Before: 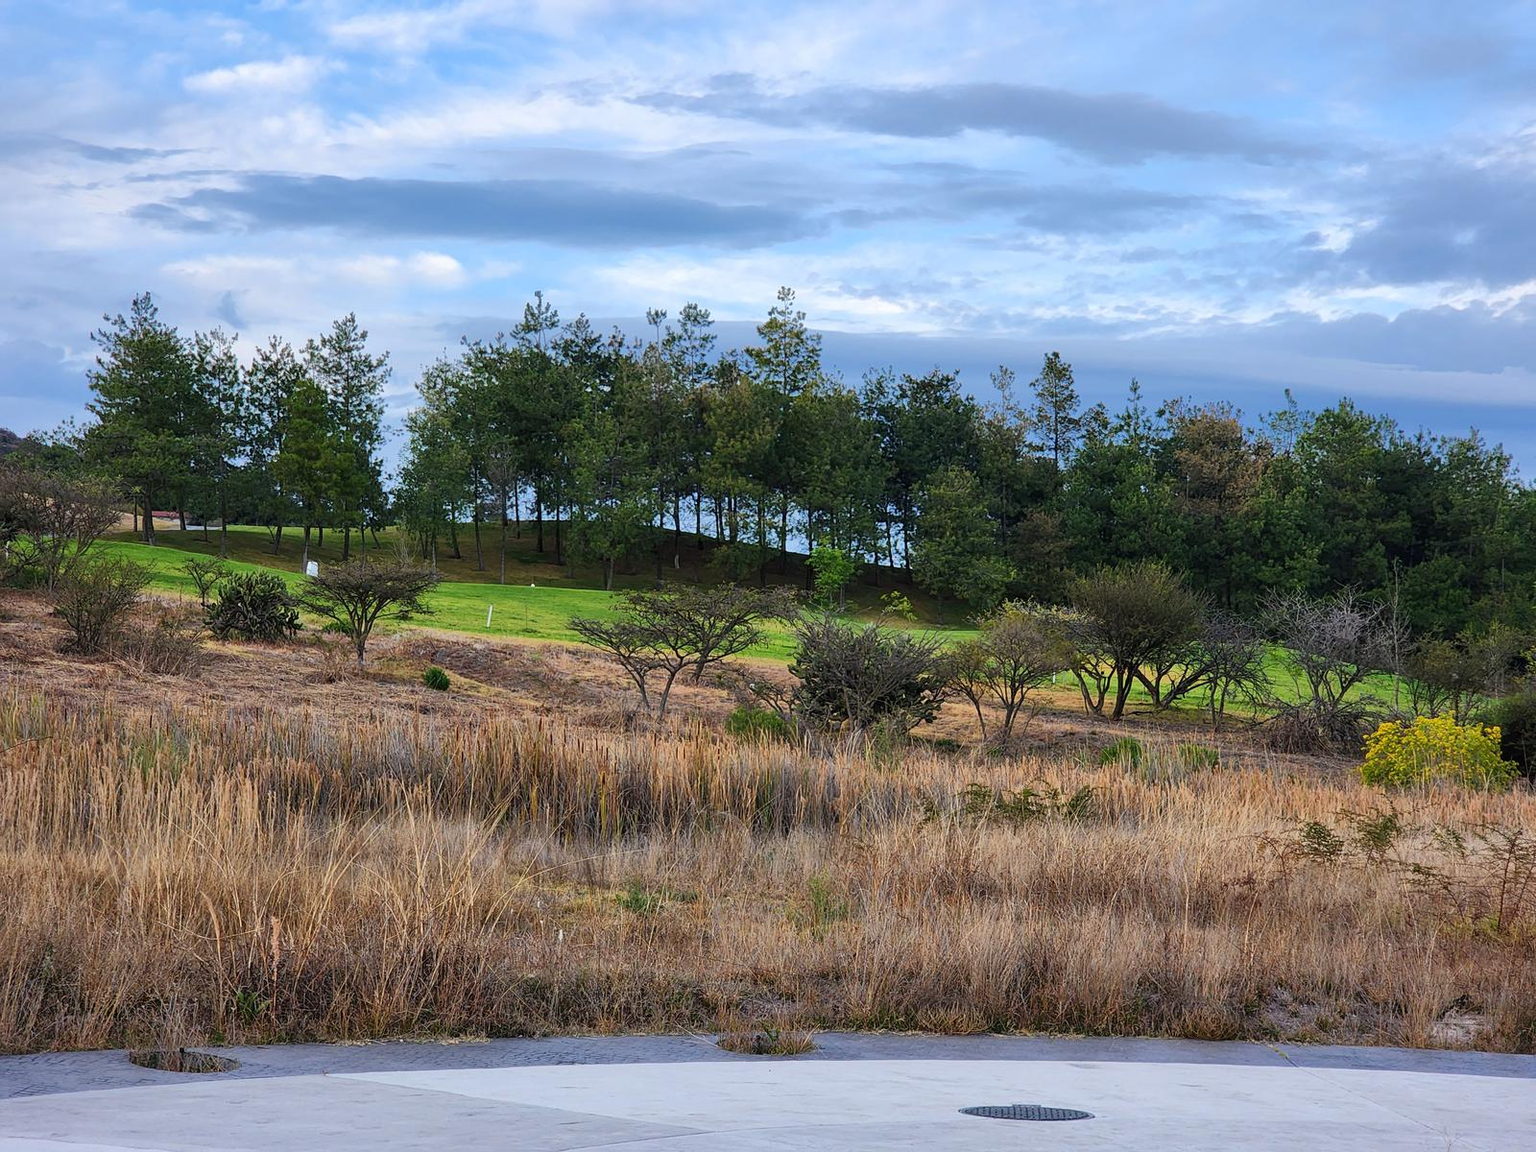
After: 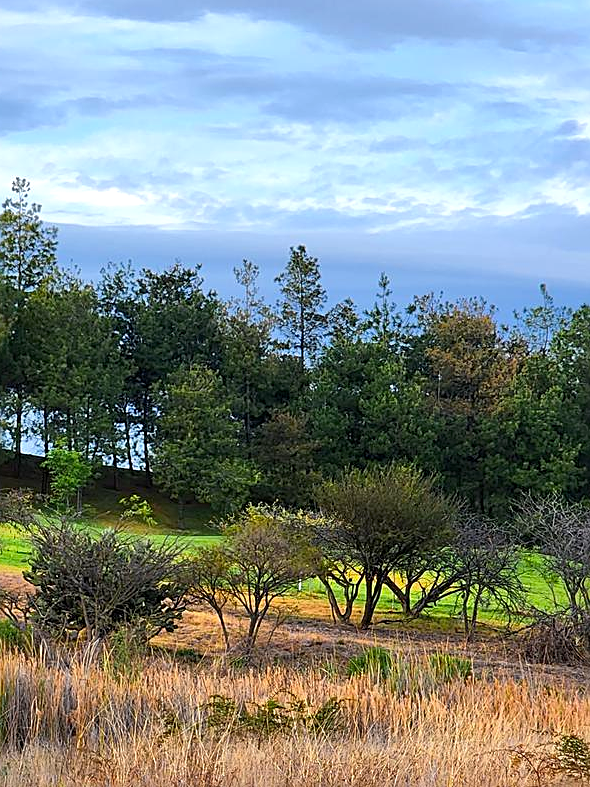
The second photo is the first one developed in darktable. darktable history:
exposure: black level correction 0.001, exposure 0.3 EV, compensate highlight preservation false
sharpen: on, module defaults
crop and rotate: left 49.936%, top 10.094%, right 13.136%, bottom 24.256%
tone equalizer: on, module defaults
color zones: curves: ch0 [(0.224, 0.526) (0.75, 0.5)]; ch1 [(0.055, 0.526) (0.224, 0.761) (0.377, 0.526) (0.75, 0.5)]
